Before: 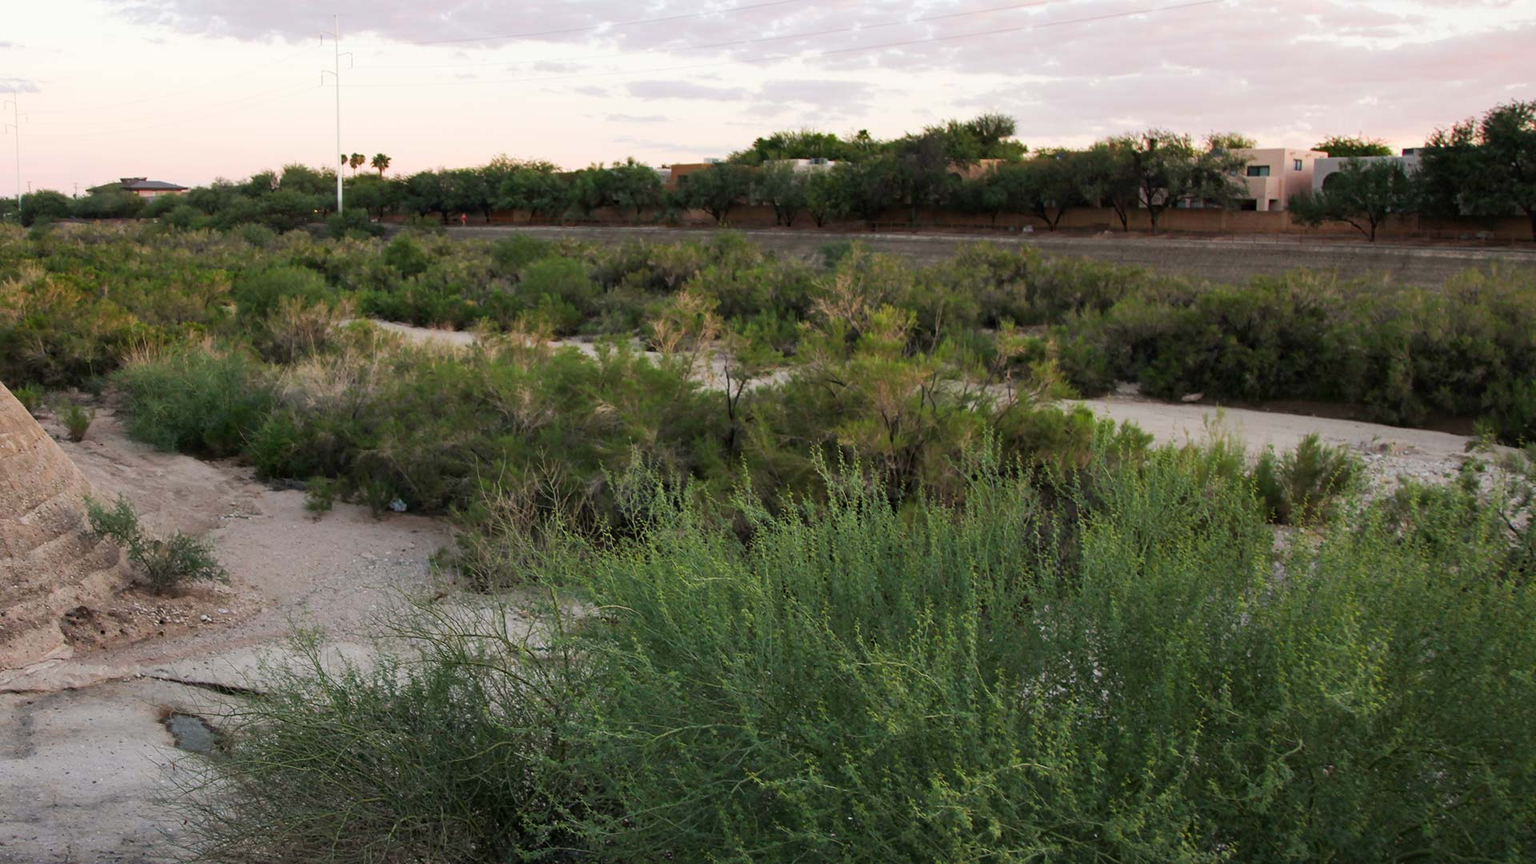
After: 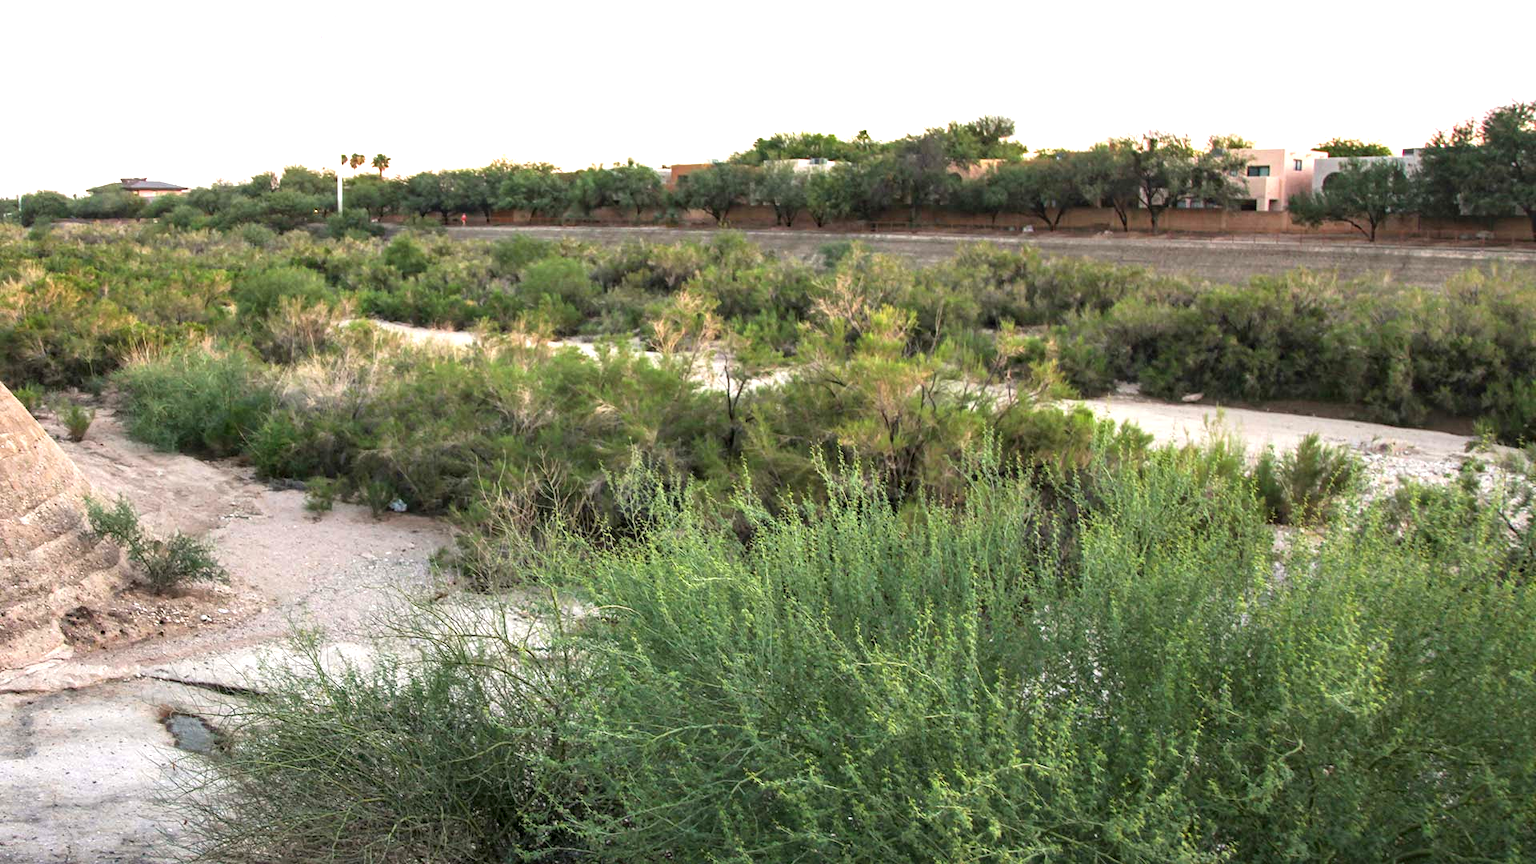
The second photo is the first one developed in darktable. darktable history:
local contrast: on, module defaults
exposure: black level correction 0, exposure 1.106 EV, compensate exposure bias true, compensate highlight preservation false
